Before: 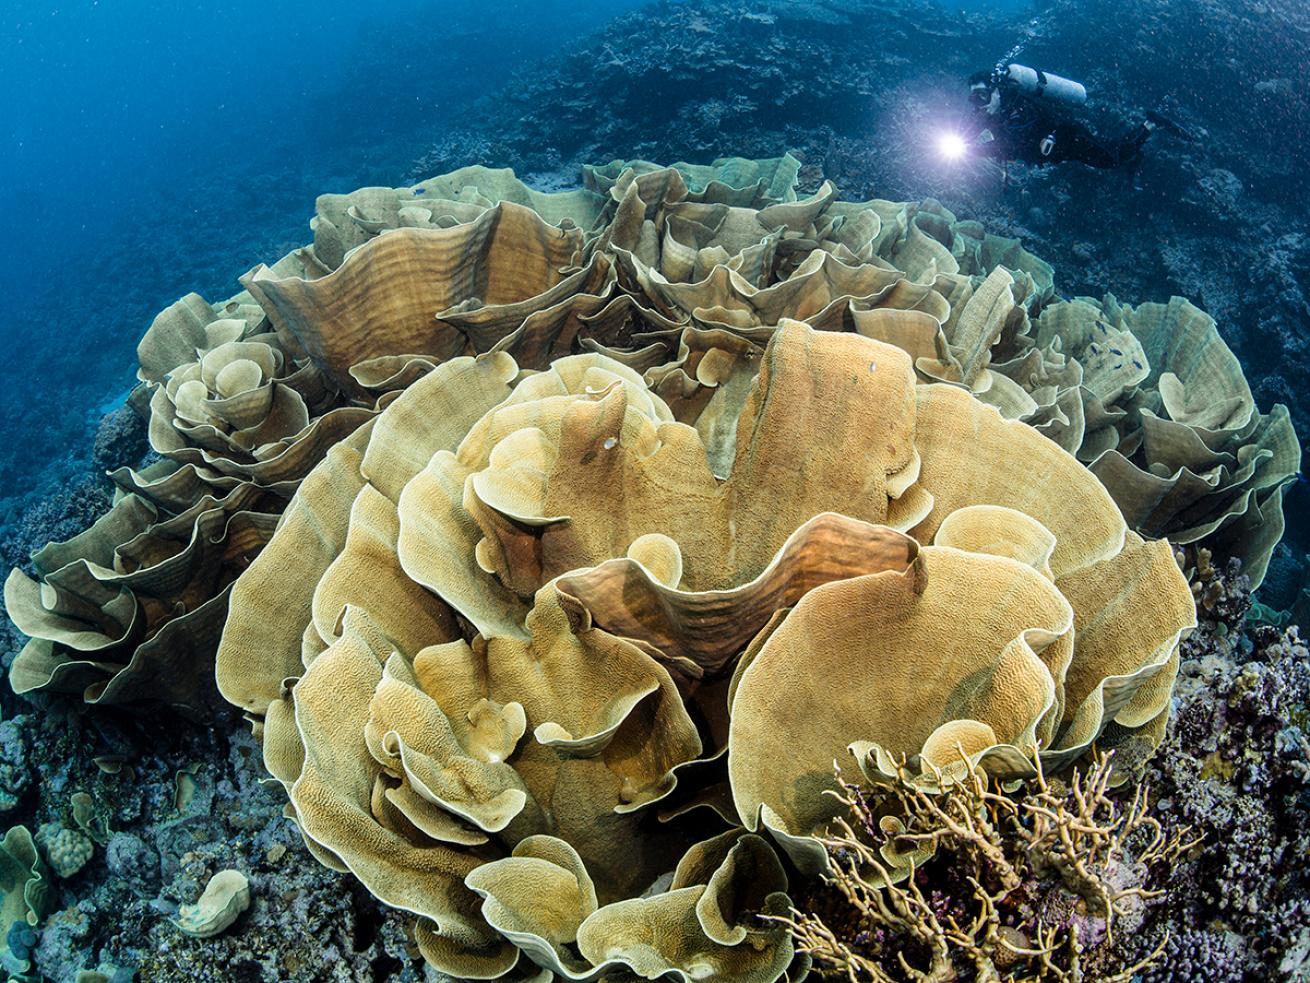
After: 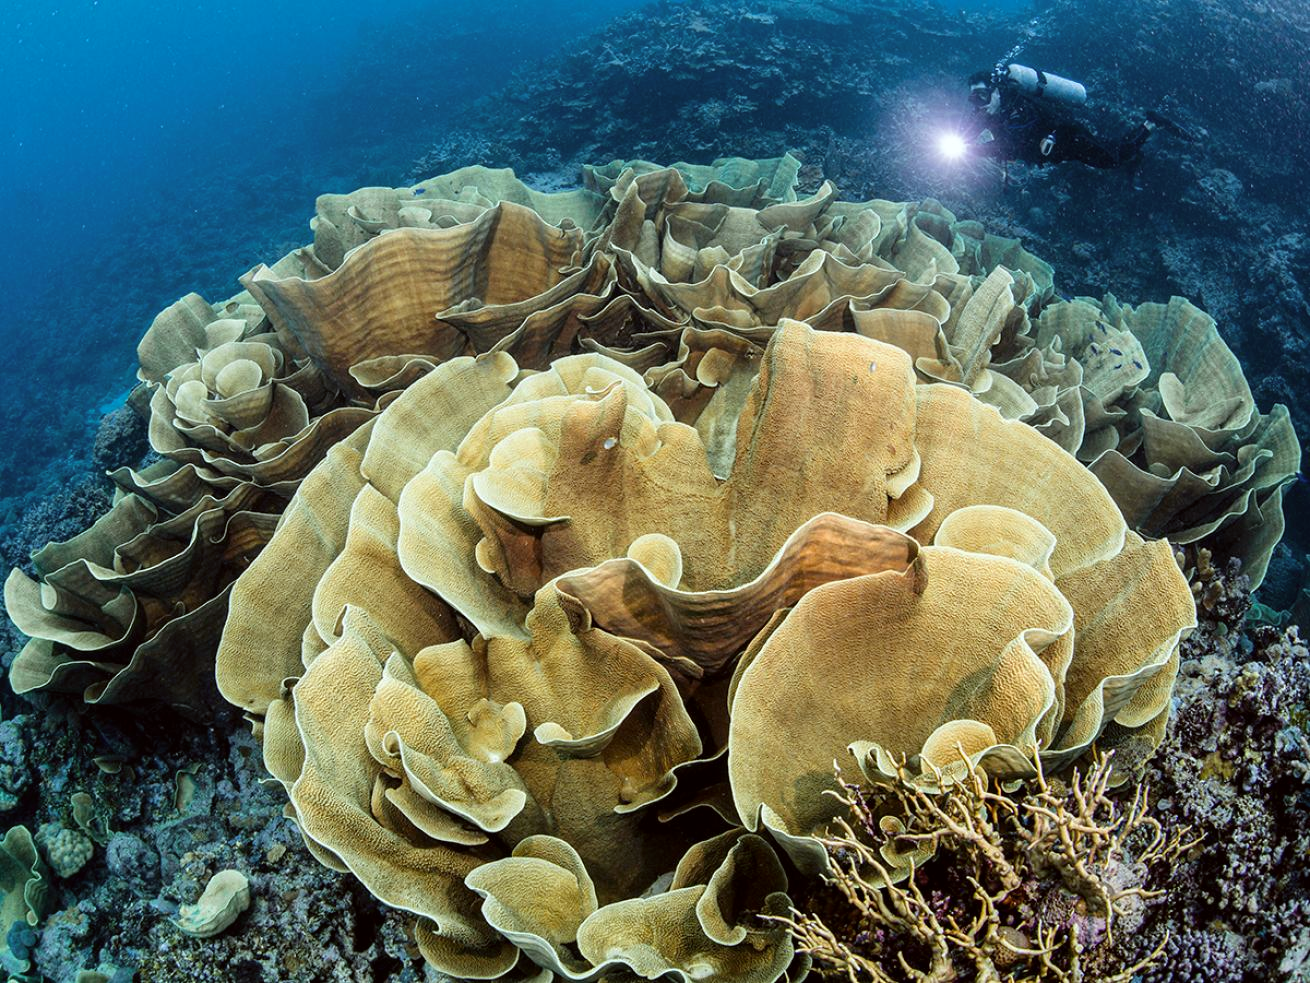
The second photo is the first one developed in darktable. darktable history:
color correction: highlights a* -2.75, highlights b* -2.62, shadows a* 2.36, shadows b* 2.67
